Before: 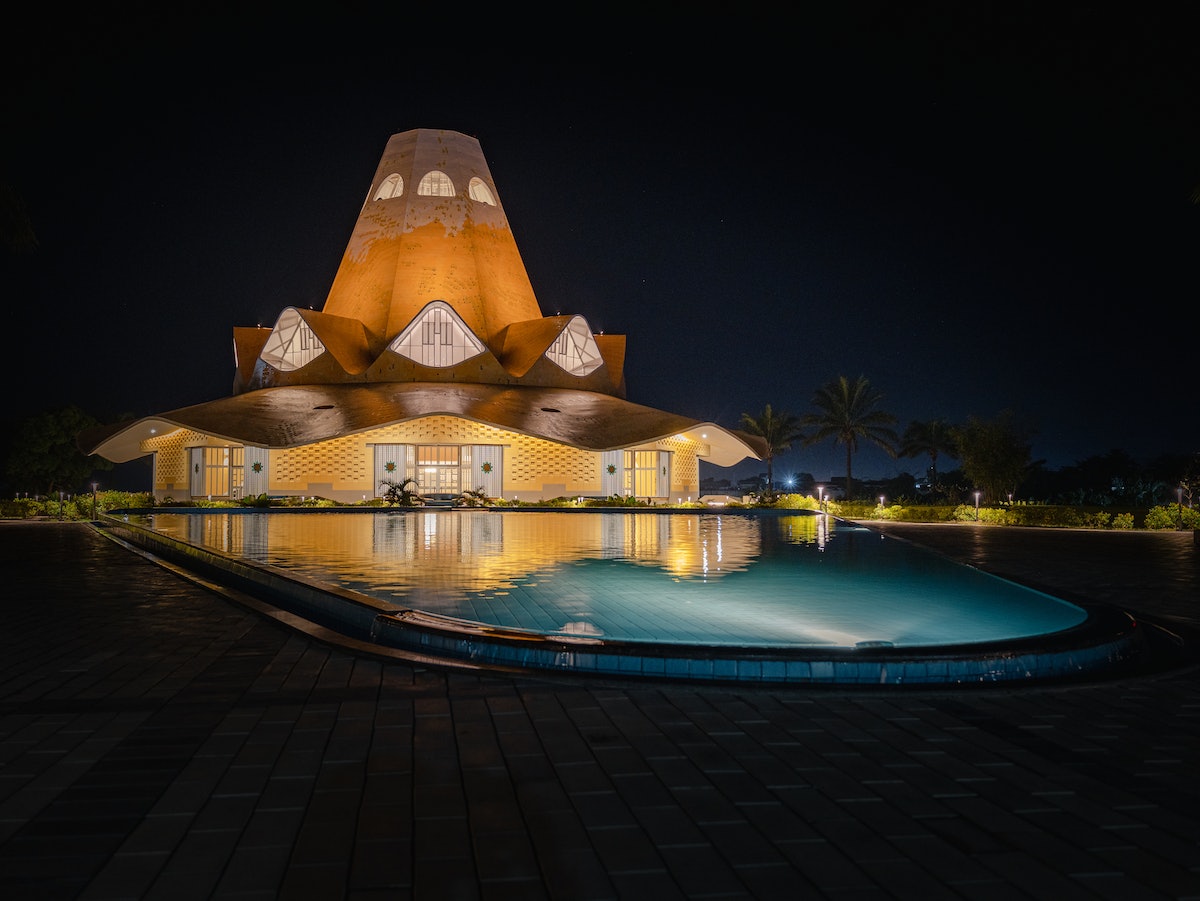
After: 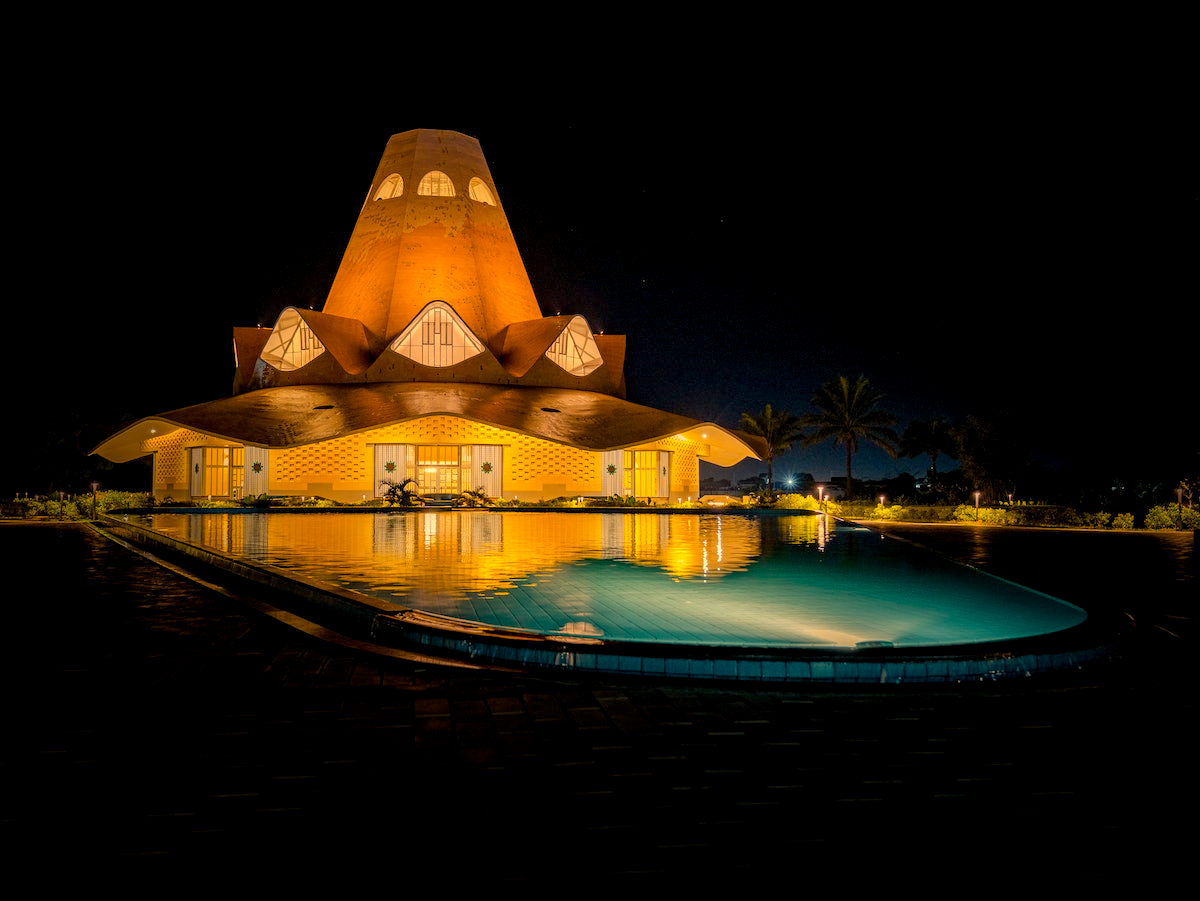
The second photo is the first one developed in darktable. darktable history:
white balance: red 1.138, green 0.996, blue 0.812
contrast brightness saturation: saturation -0.05
exposure: black level correction 0.007, exposure 0.093 EV, compensate highlight preservation false
color balance rgb: linear chroma grading › global chroma 15%, perceptual saturation grading › global saturation 30%
